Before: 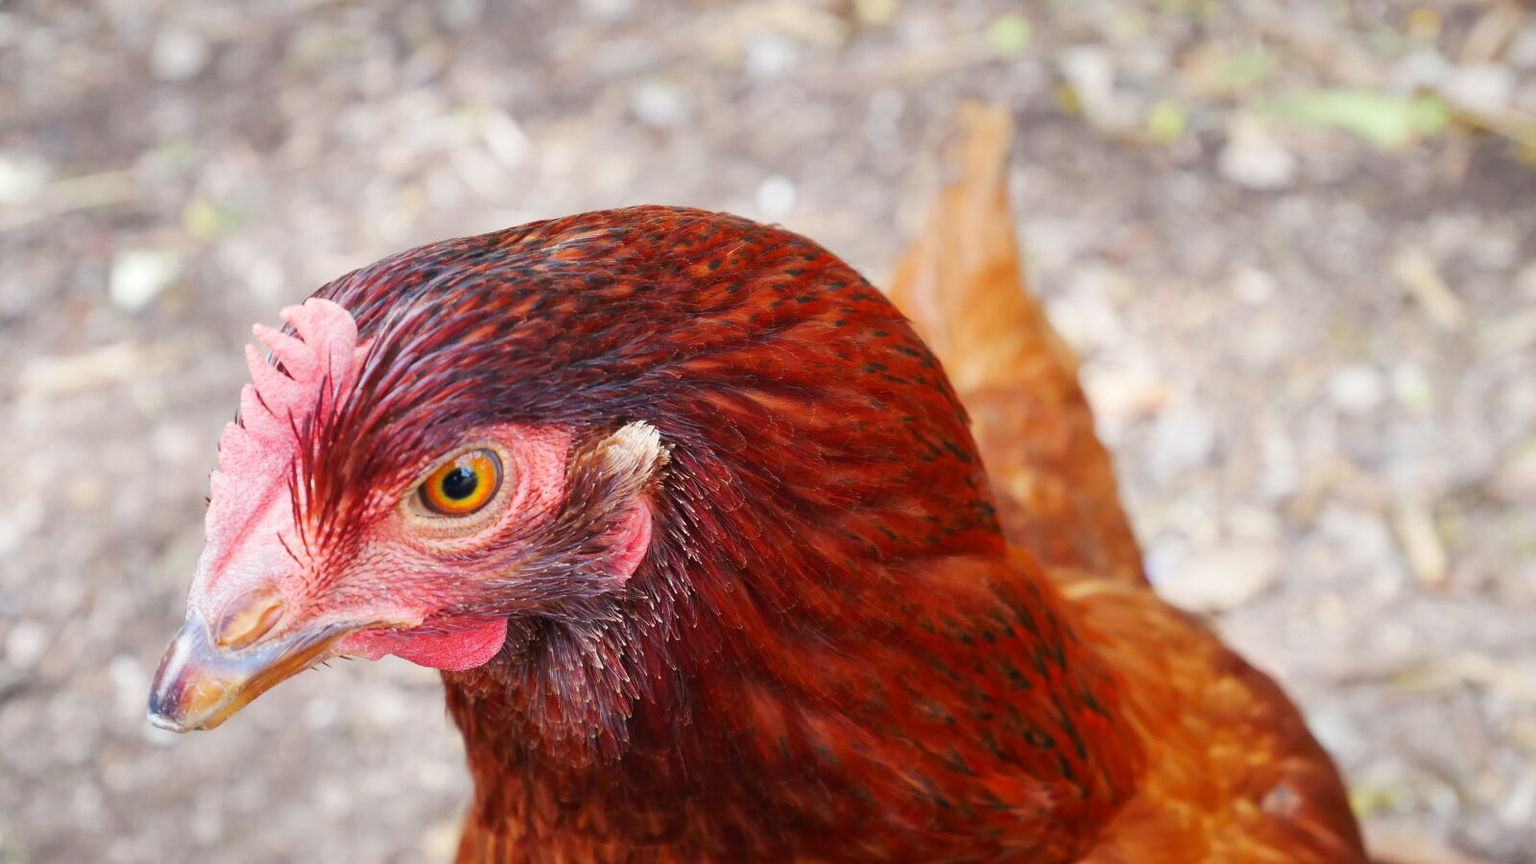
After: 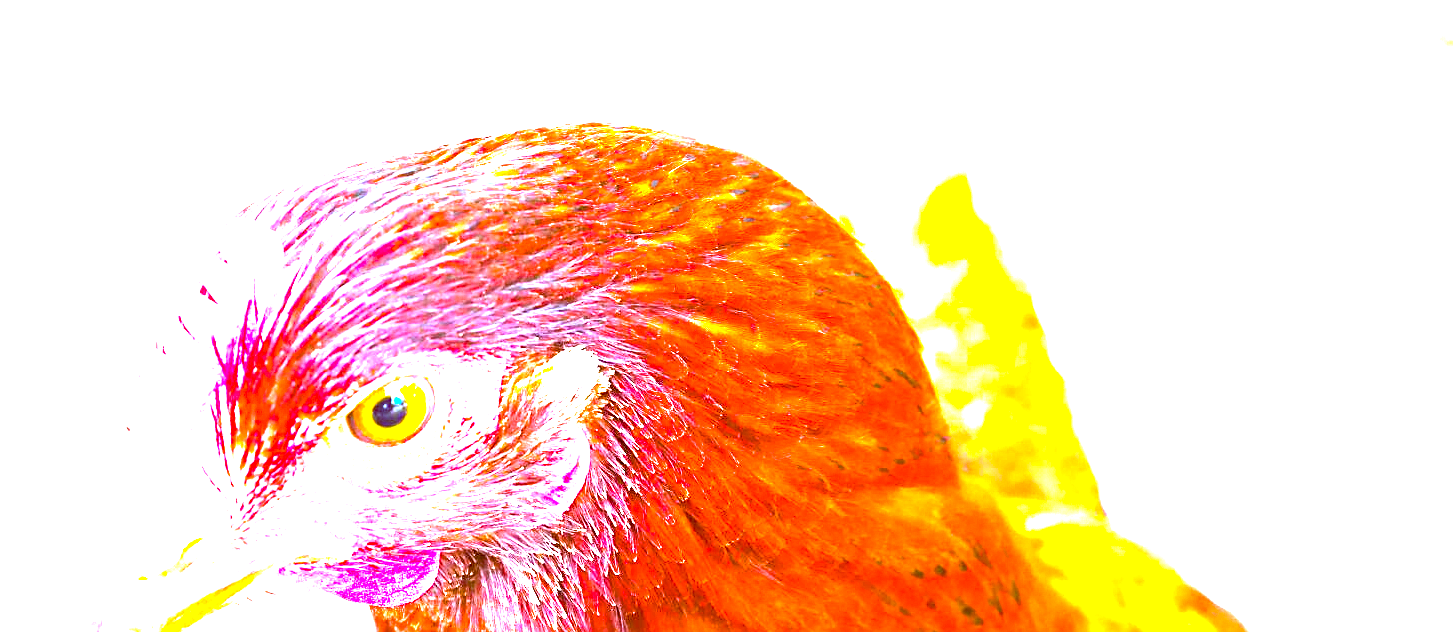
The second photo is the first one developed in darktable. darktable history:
sharpen: on, module defaults
exposure: black level correction 0, exposure 2.327 EV, compensate exposure bias true, compensate highlight preservation false
white balance: red 0.924, blue 1.095
crop: left 5.596%, top 10.314%, right 3.534%, bottom 19.395%
color balance rgb: linear chroma grading › shadows -10%, linear chroma grading › global chroma 20%, perceptual saturation grading › global saturation 15%, perceptual brilliance grading › global brilliance 30%, perceptual brilliance grading › highlights 12%, perceptual brilliance grading › mid-tones 24%, global vibrance 20%
color balance: lift [1, 1.011, 0.999, 0.989], gamma [1.109, 1.045, 1.039, 0.955], gain [0.917, 0.936, 0.952, 1.064], contrast 2.32%, contrast fulcrum 19%, output saturation 101%
